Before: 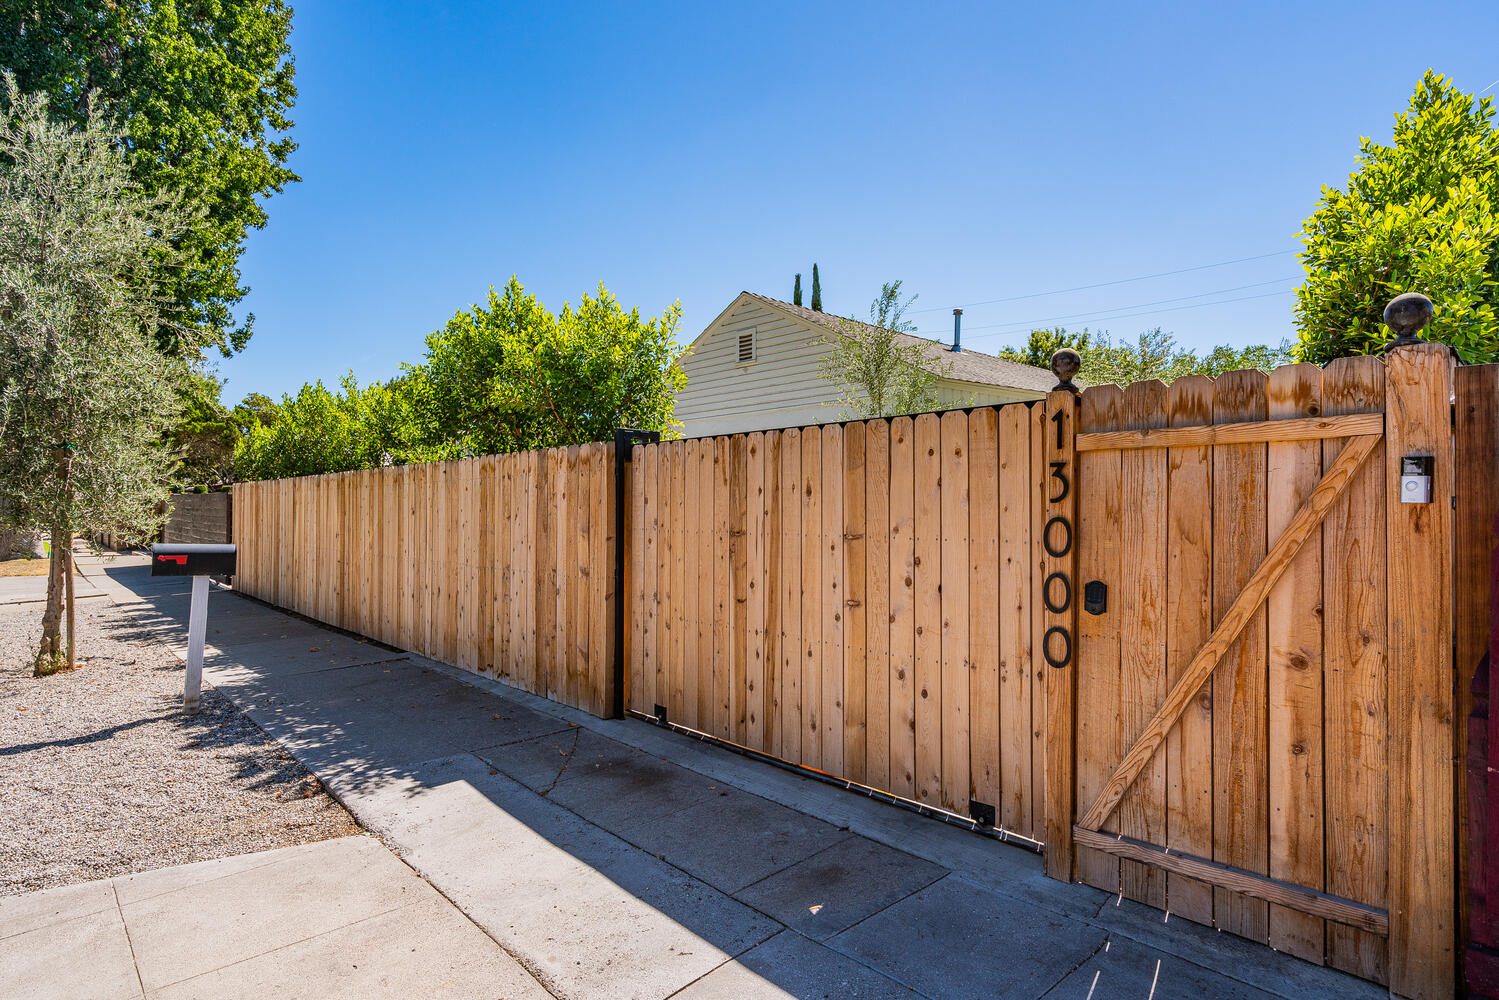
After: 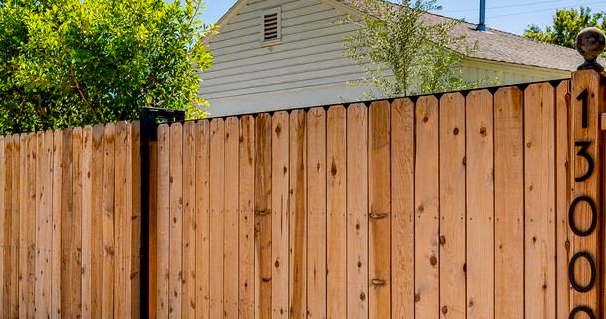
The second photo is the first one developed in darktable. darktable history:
shadows and highlights: low approximation 0.01, soften with gaussian
contrast brightness saturation: contrast 0.04, saturation 0.16
exposure: black level correction 0.007, compensate highlight preservation false
crop: left 31.751%, top 32.172%, right 27.8%, bottom 35.83%
